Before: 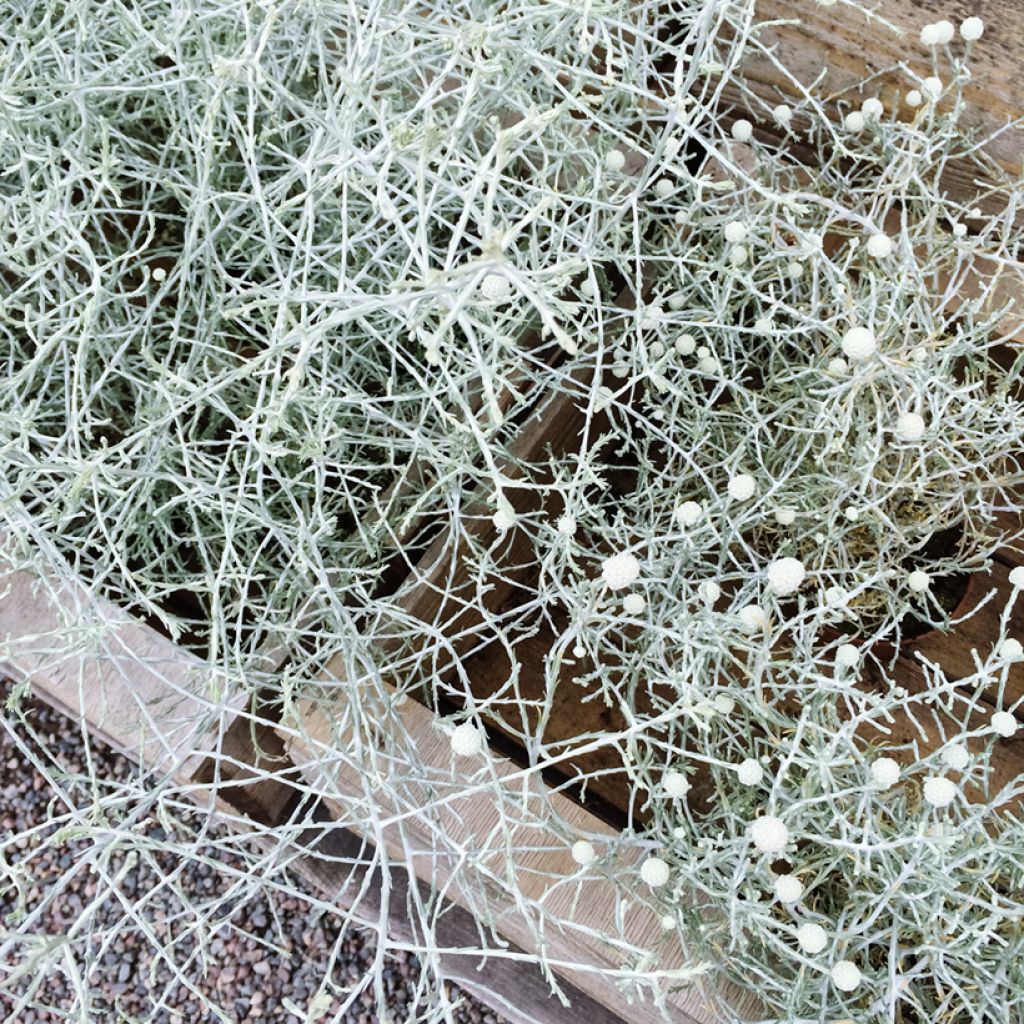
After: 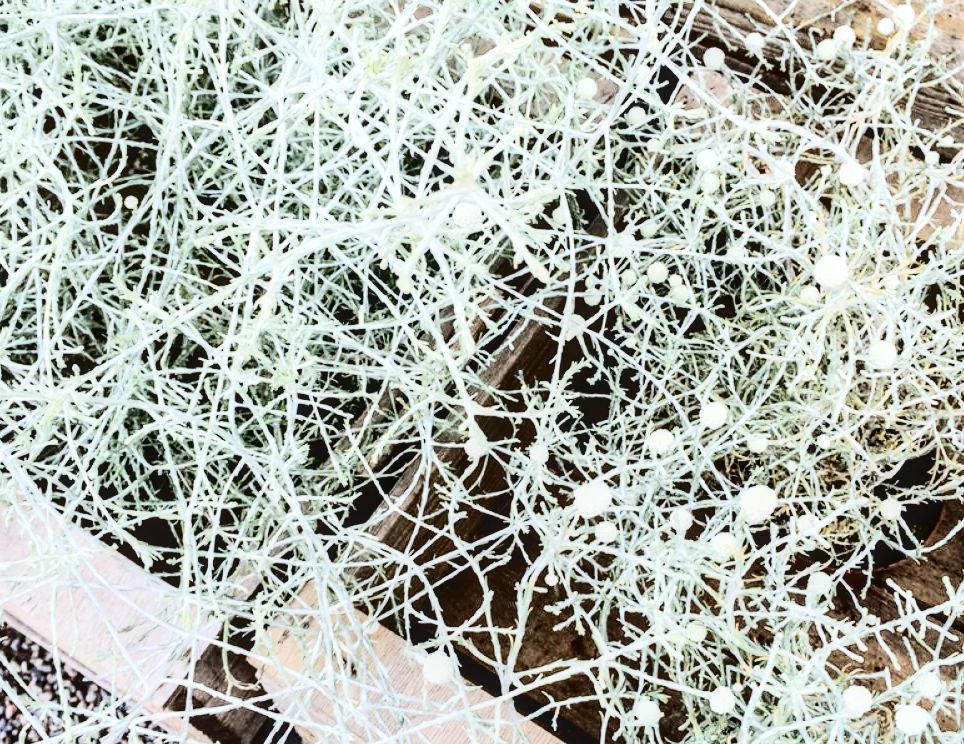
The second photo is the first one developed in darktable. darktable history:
local contrast: on, module defaults
crop: left 2.77%, top 7.08%, right 3.003%, bottom 20.246%
tone curve: curves: ch0 [(0, 0) (0.16, 0.055) (0.506, 0.762) (1, 1.024)], color space Lab, independent channels, preserve colors none
